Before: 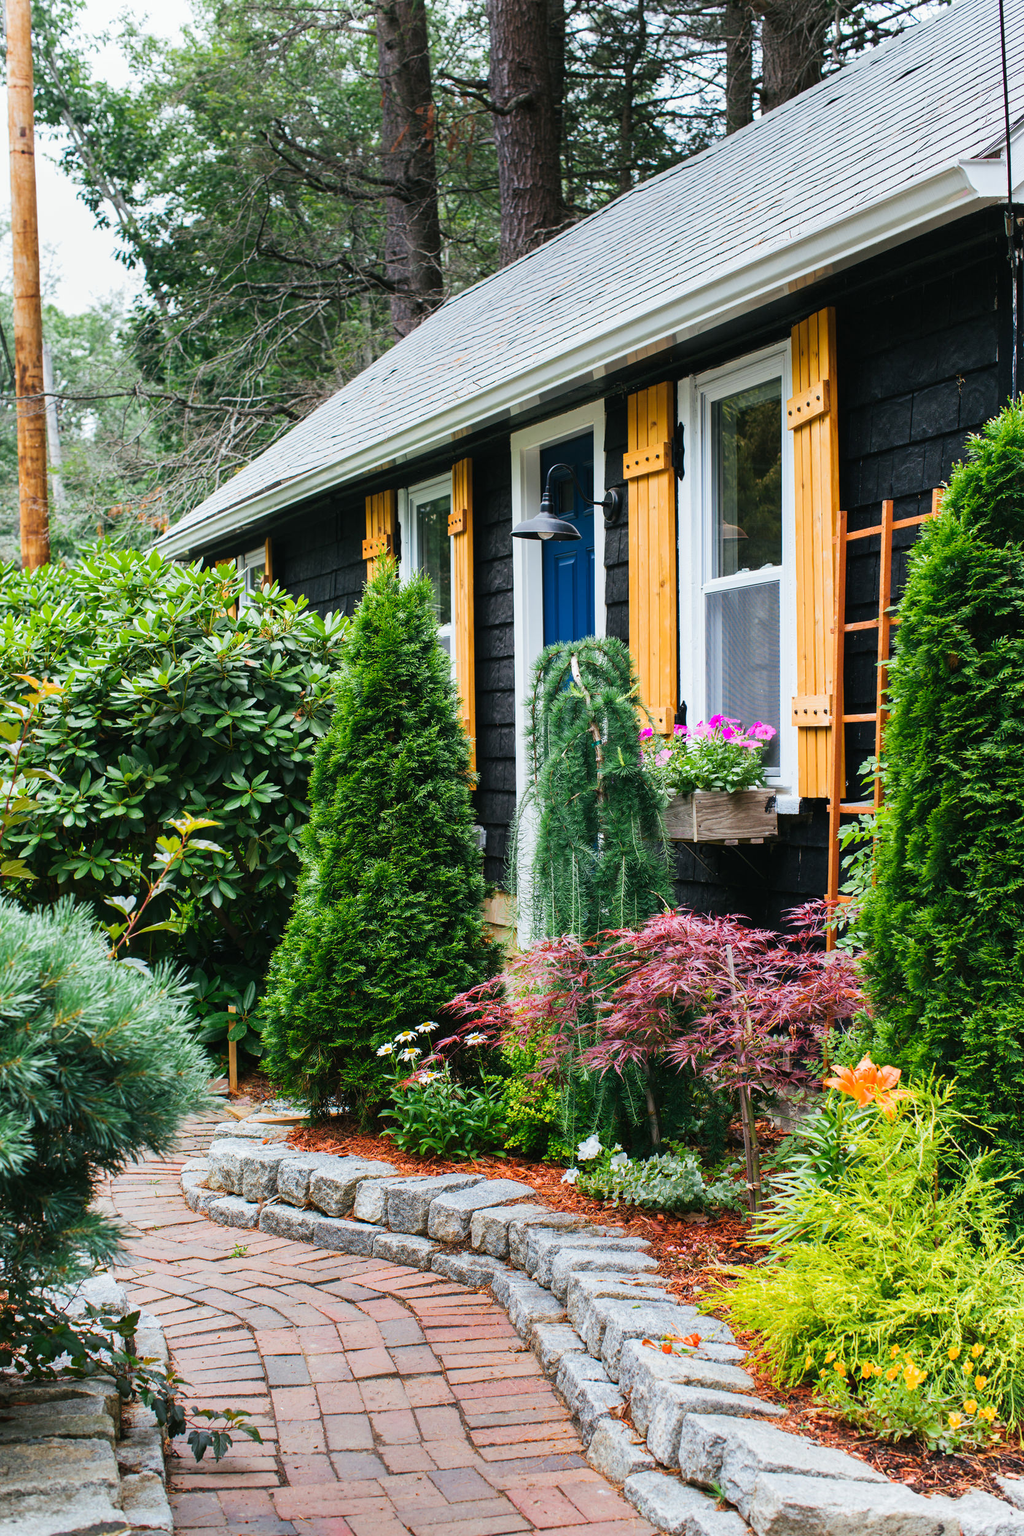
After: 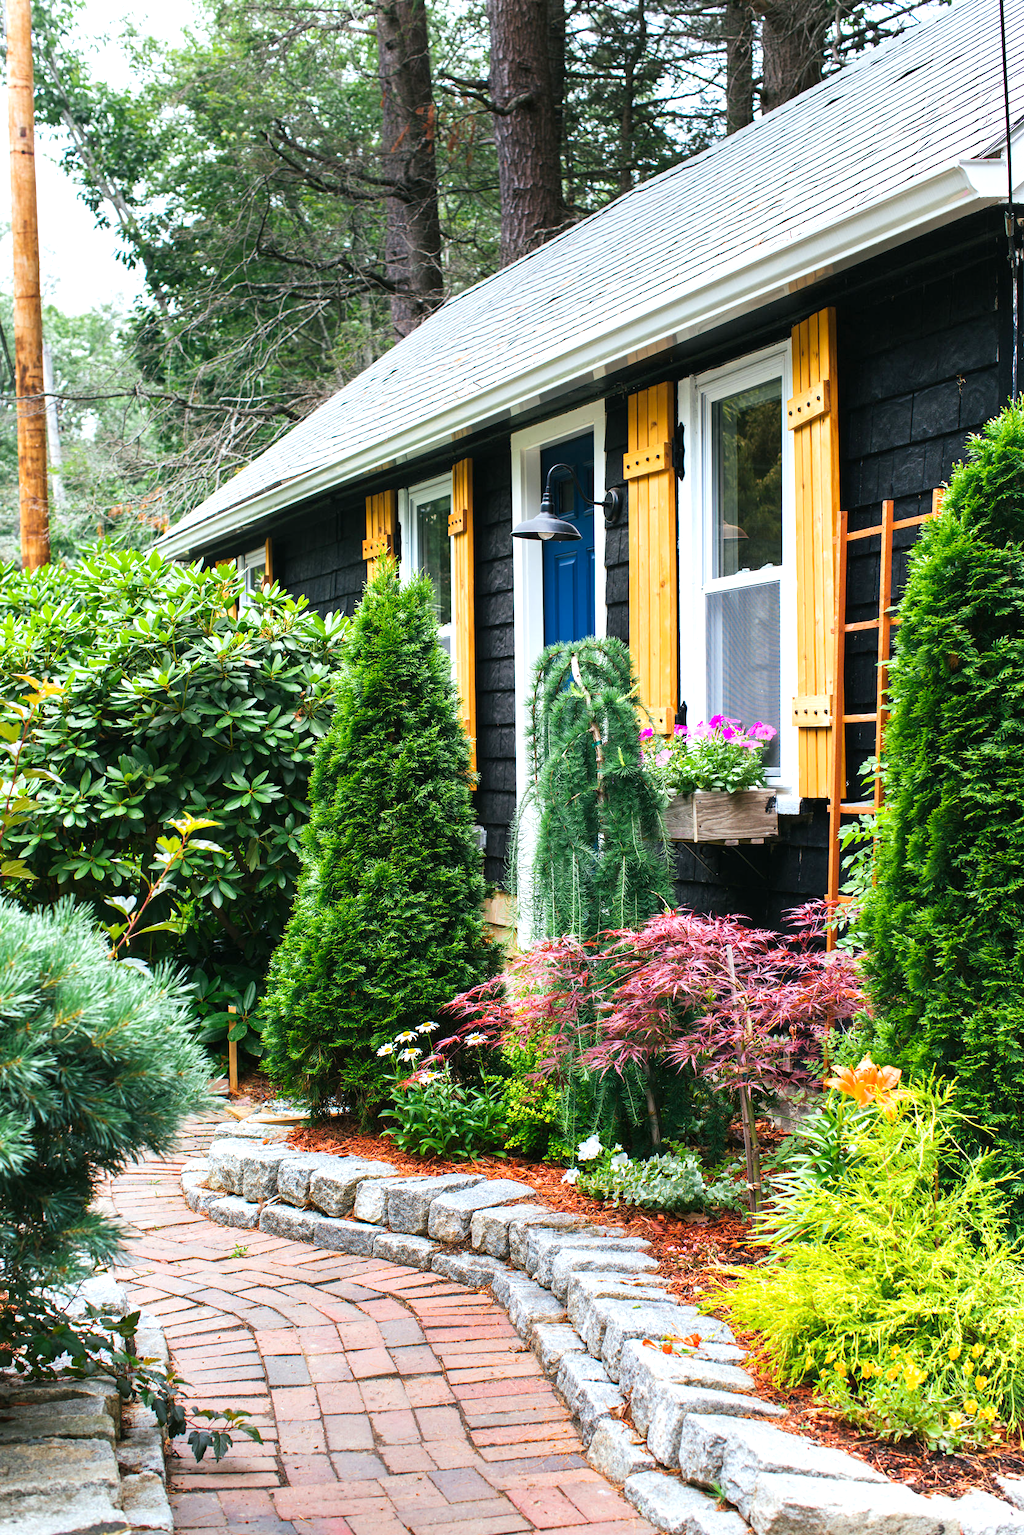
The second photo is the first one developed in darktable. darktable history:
levels: levels [0, 0.499, 1]
tone equalizer: on, module defaults
exposure: black level correction 0.001, exposure 0.5 EV, compensate highlight preservation false
